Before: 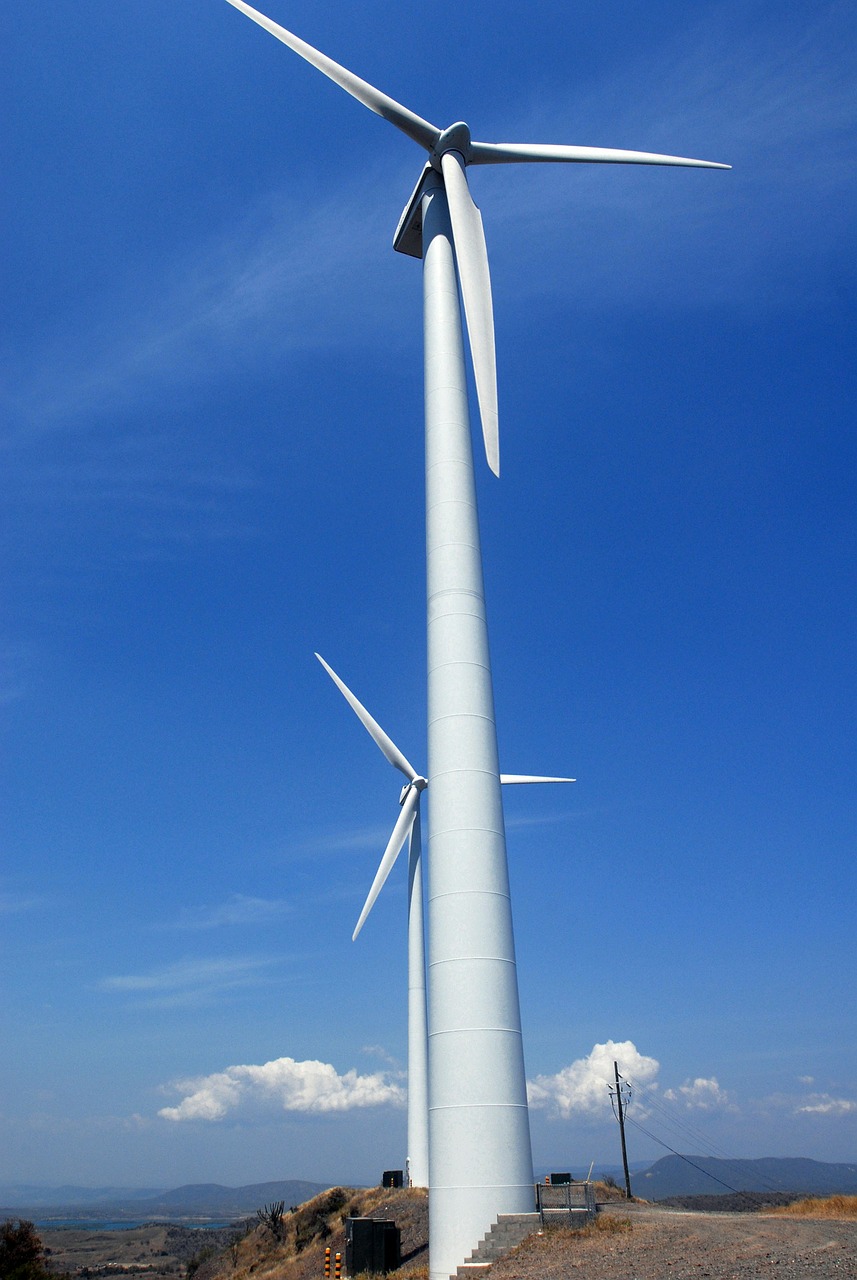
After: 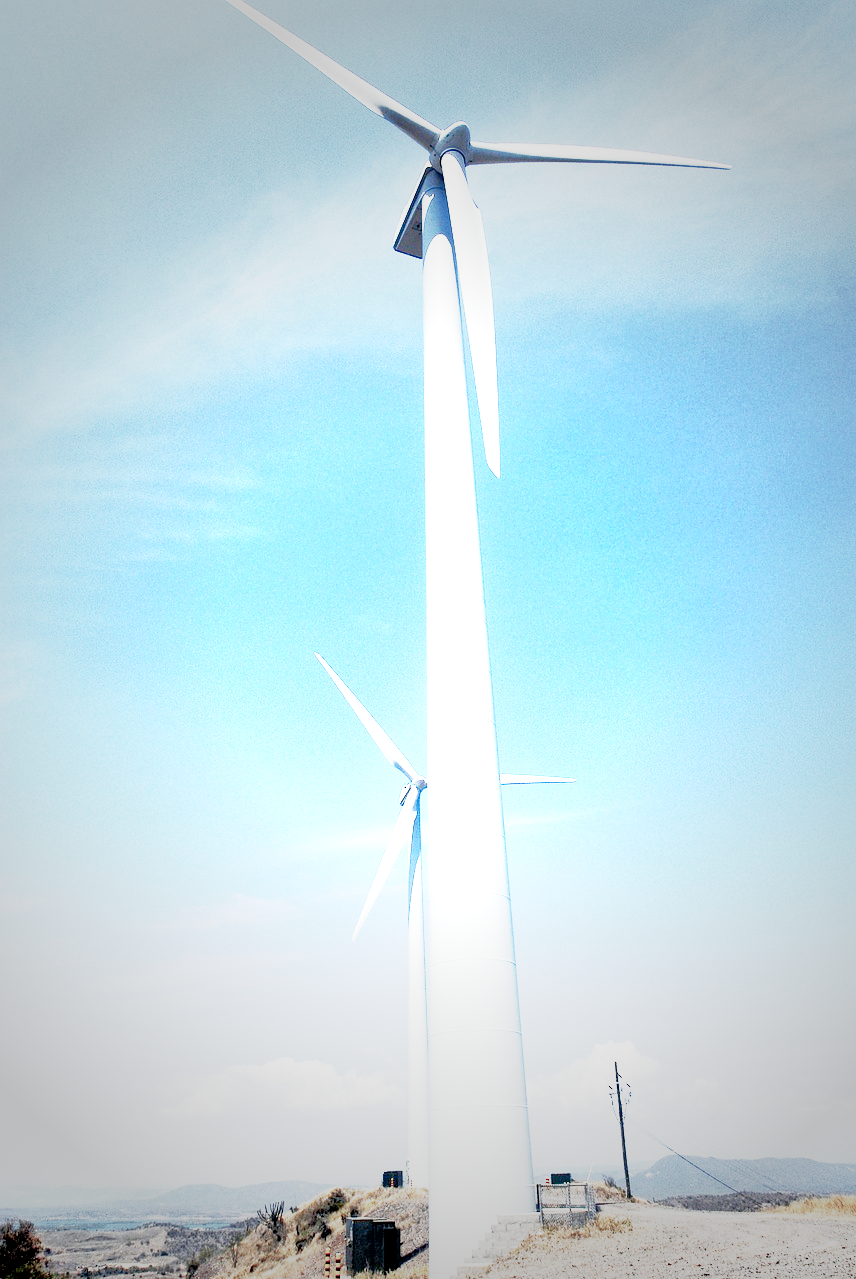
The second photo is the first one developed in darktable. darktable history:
vignetting: fall-off start 34.27%, fall-off radius 64.66%, width/height ratio 0.952
tone equalizer: -7 EV 0.145 EV, -6 EV 0.607 EV, -5 EV 1.11 EV, -4 EV 1.35 EV, -3 EV 1.16 EV, -2 EV 0.6 EV, -1 EV 0.156 EV
crop and rotate: left 0.101%, bottom 0.008%
exposure: black level correction 0.001, exposure 1.993 EV, compensate highlight preservation false
base curve: curves: ch0 [(0, 0) (0.012, 0.01) (0.073, 0.168) (0.31, 0.711) (0.645, 0.957) (1, 1)], preserve colors none
contrast brightness saturation: contrast 0.192, brightness -0.113, saturation 0.215
local contrast: mode bilateral grid, contrast 20, coarseness 51, detail 171%, midtone range 0.2
